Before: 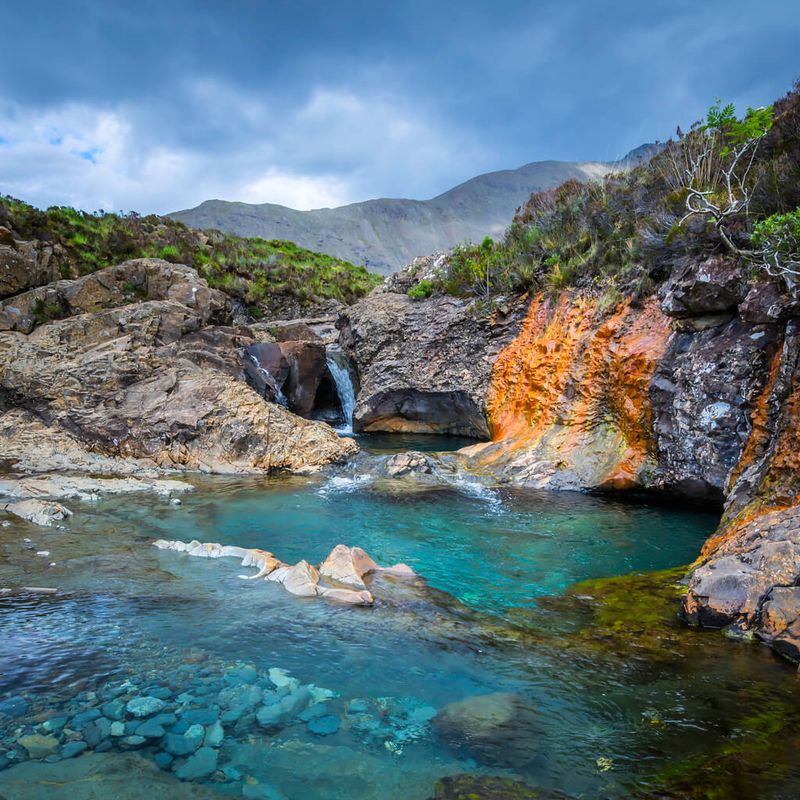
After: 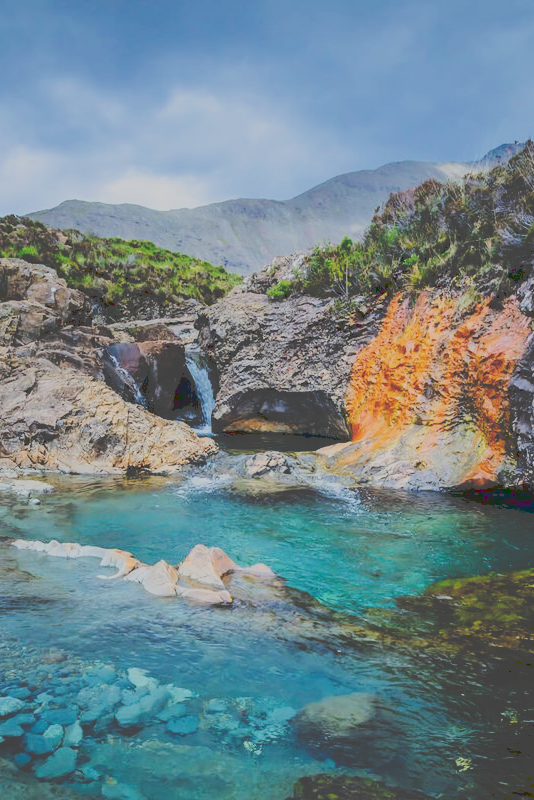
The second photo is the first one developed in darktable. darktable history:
crop and rotate: left 17.732%, right 15.423%
tone curve: curves: ch0 [(0, 0) (0.003, 0.272) (0.011, 0.275) (0.025, 0.275) (0.044, 0.278) (0.069, 0.282) (0.1, 0.284) (0.136, 0.287) (0.177, 0.294) (0.224, 0.314) (0.277, 0.347) (0.335, 0.403) (0.399, 0.473) (0.468, 0.552) (0.543, 0.622) (0.623, 0.69) (0.709, 0.756) (0.801, 0.818) (0.898, 0.865) (1, 1)], preserve colors none
filmic rgb: black relative exposure -6.15 EV, white relative exposure 6.96 EV, hardness 2.23, color science v6 (2022)
